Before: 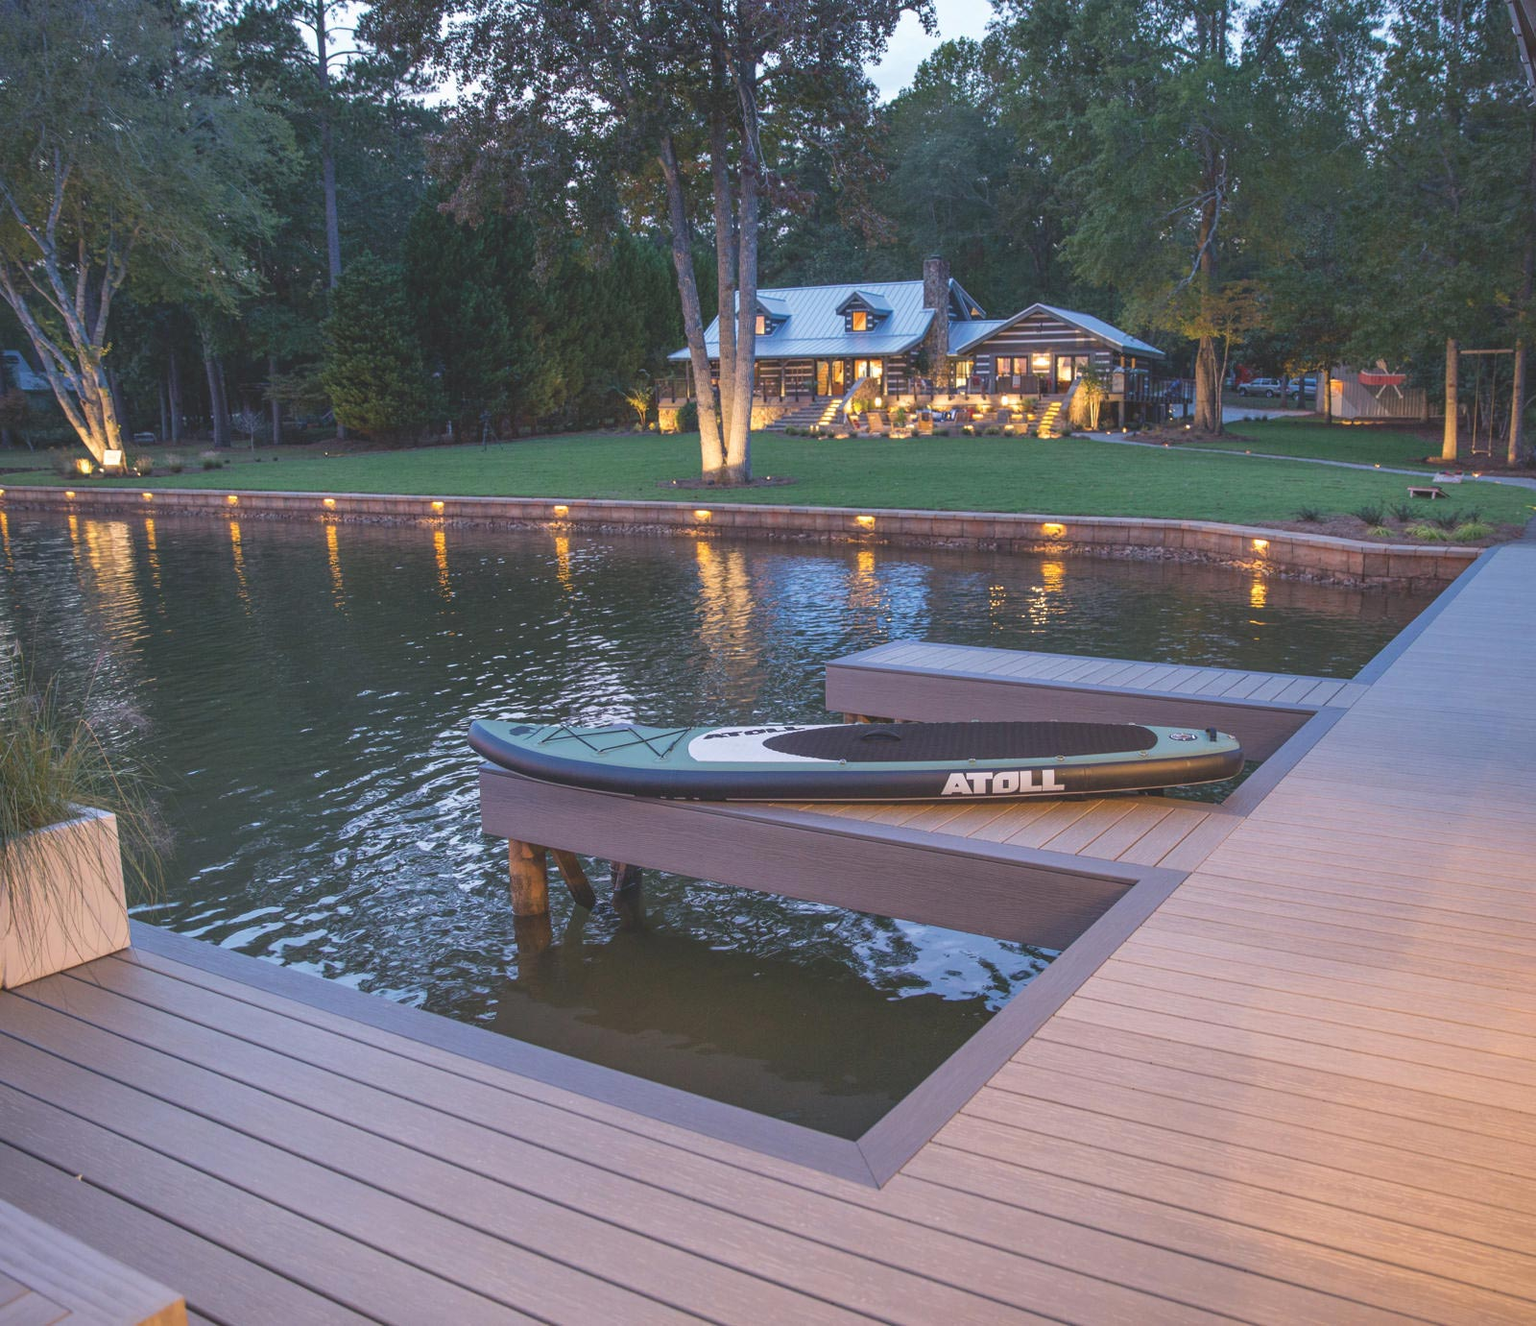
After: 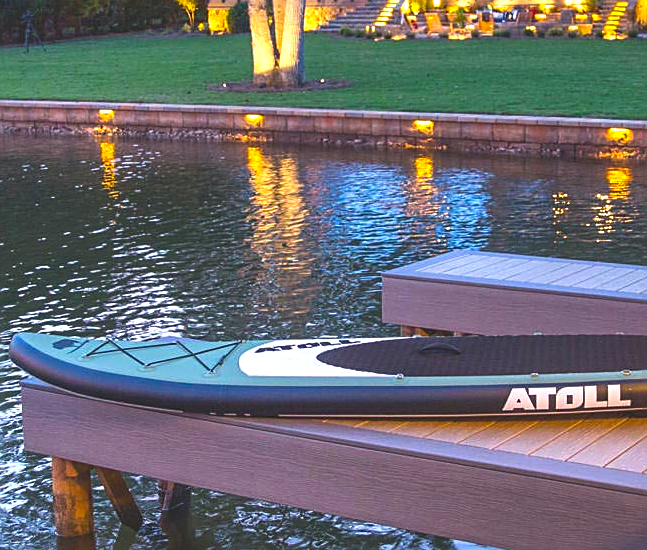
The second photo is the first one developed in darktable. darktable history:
shadows and highlights: radius 264.04, soften with gaussian
crop: left 29.904%, top 30.245%, right 29.655%, bottom 29.901%
color balance rgb: highlights gain › chroma 0.666%, highlights gain › hue 56.01°, linear chroma grading › global chroma 22.9%, perceptual saturation grading › global saturation 25.74%, perceptual brilliance grading › highlights 14.003%, perceptual brilliance grading › shadows -19.411%
sharpen: on, module defaults
exposure: exposure 0.222 EV, compensate highlight preservation false
